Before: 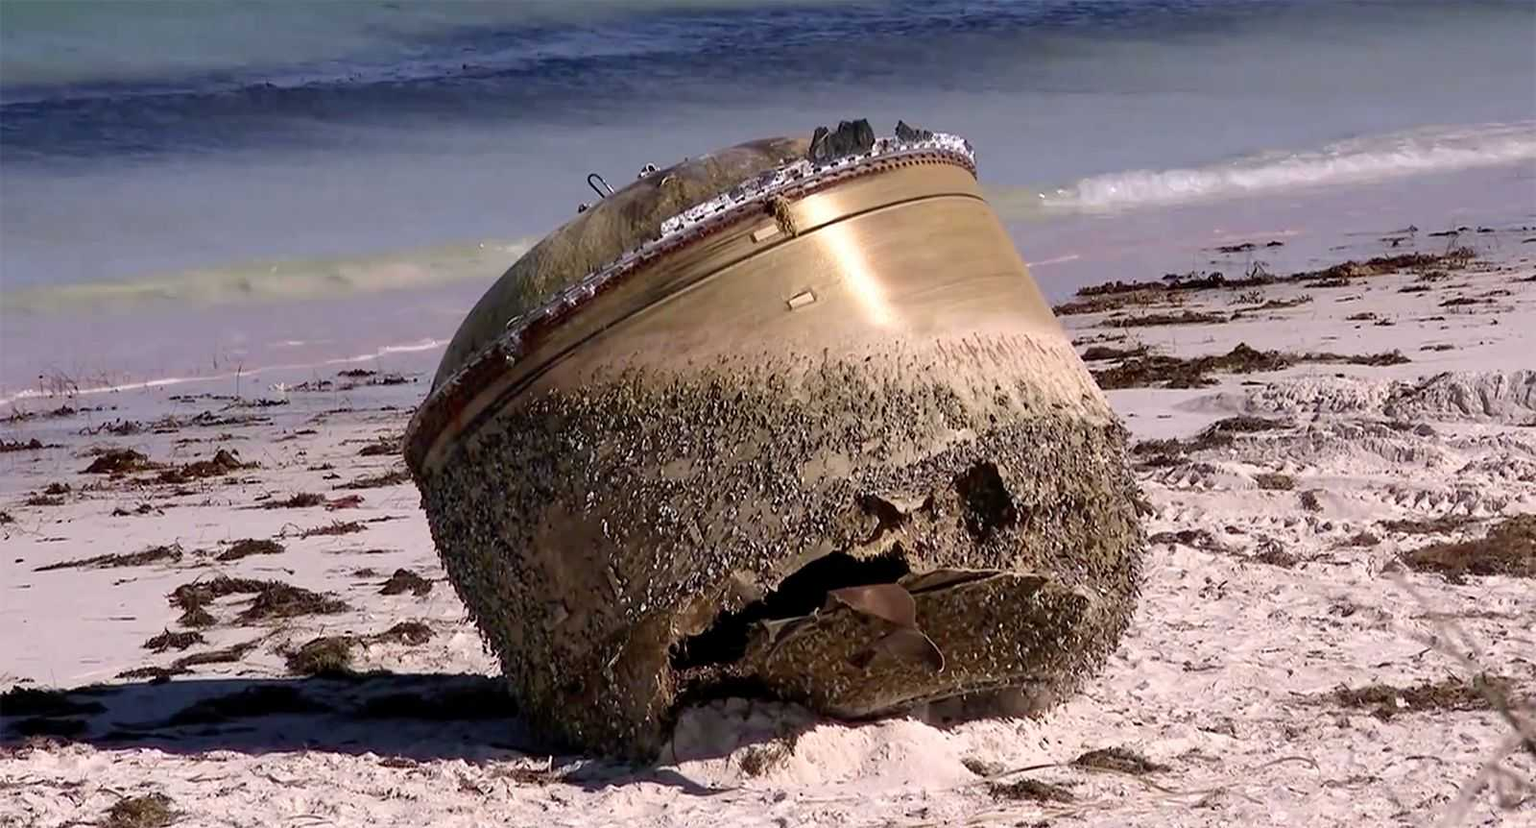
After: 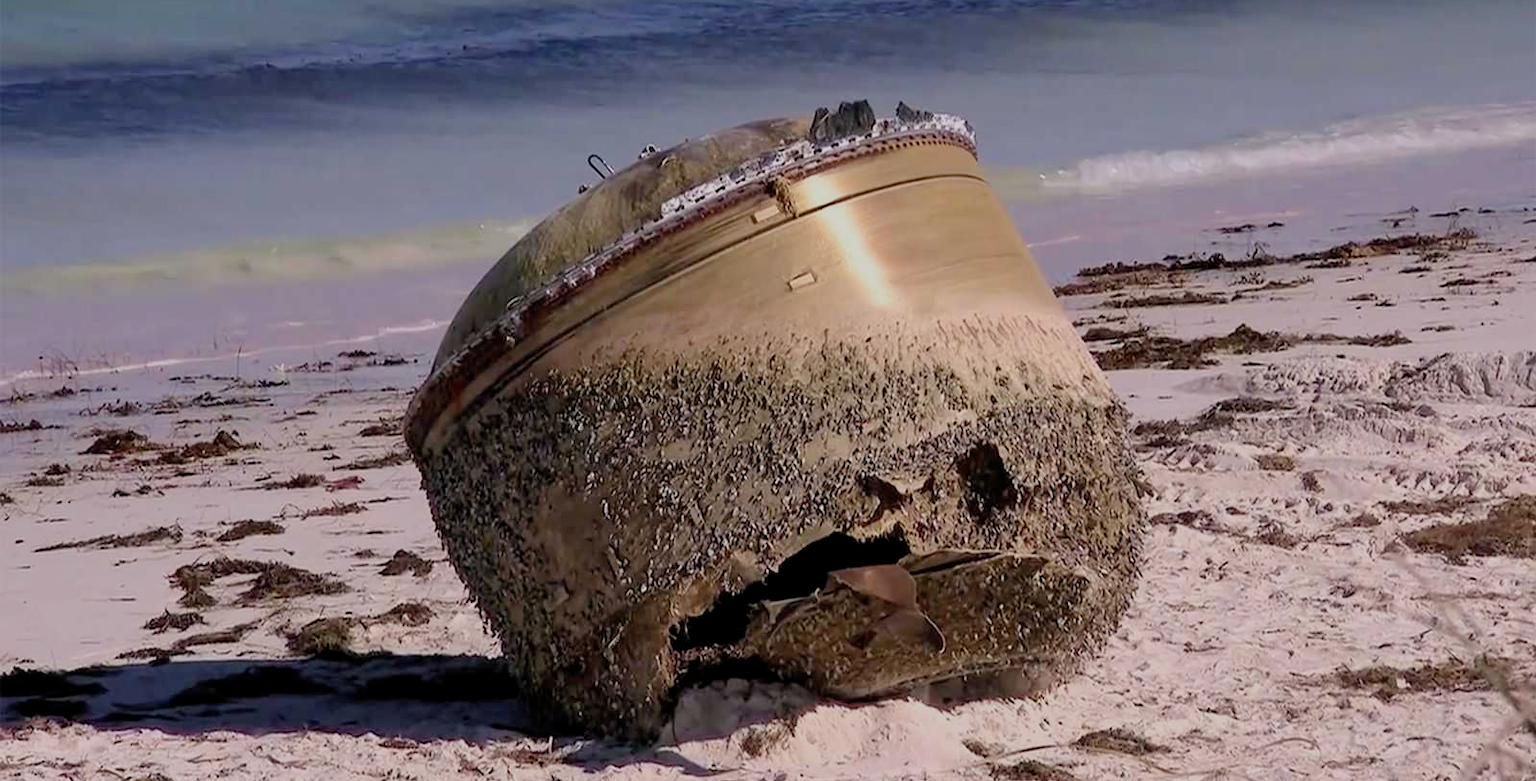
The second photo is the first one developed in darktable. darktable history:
filmic rgb: middle gray luminance 18.42%, black relative exposure -10.5 EV, white relative exposure 3.4 EV, threshold 6 EV, target black luminance 0%, hardness 6.03, latitude 99%, contrast 0.847, shadows ↔ highlights balance 0.505%, add noise in highlights 0, preserve chrominance max RGB, color science v3 (2019), use custom middle-gray values true, iterations of high-quality reconstruction 0, contrast in highlights soft, enable highlight reconstruction true
crop and rotate: top 2.479%, bottom 3.018%
shadows and highlights: shadows 25, highlights -25
